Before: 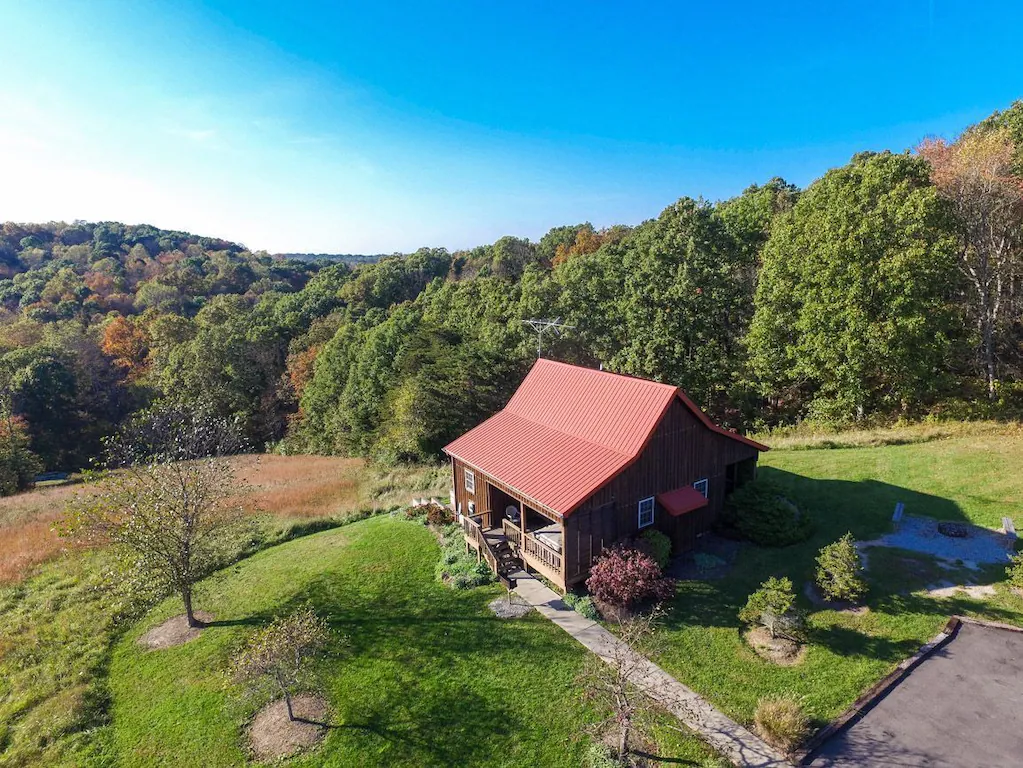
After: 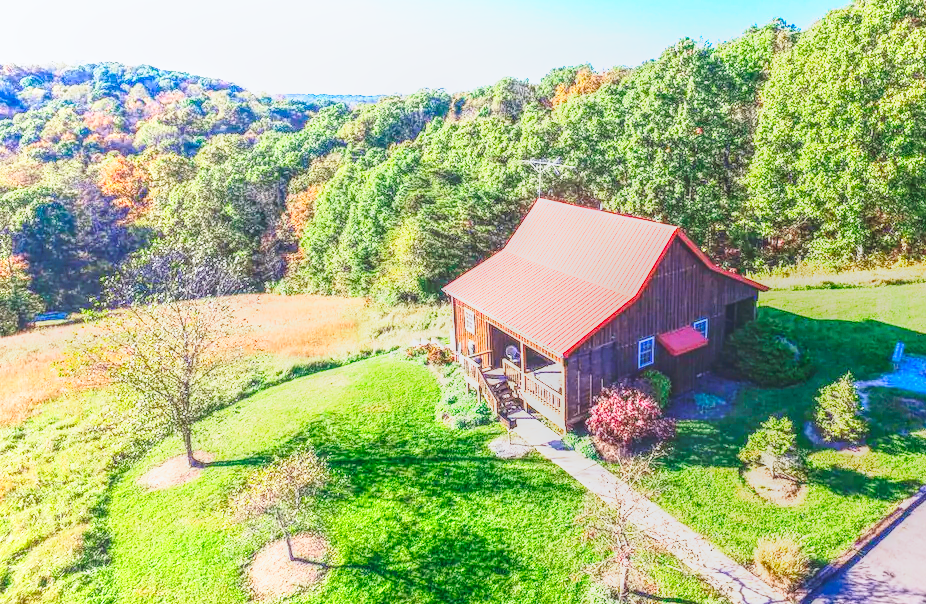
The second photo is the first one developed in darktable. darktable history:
color balance rgb: perceptual saturation grading › global saturation -0.31%, global vibrance -8%, contrast -13%, saturation formula JzAzBz (2021)
exposure: exposure 0.6 EV, compensate highlight preservation false
shadows and highlights: shadows -62.32, white point adjustment -5.22, highlights 61.59
base curve: curves: ch0 [(0, 0) (0.026, 0.03) (0.109, 0.232) (0.351, 0.748) (0.669, 0.968) (1, 1)], preserve colors none
tone curve: curves: ch0 [(0, 0.045) (0.155, 0.169) (0.46, 0.466) (0.751, 0.788) (1, 0.961)]; ch1 [(0, 0) (0.43, 0.408) (0.472, 0.469) (0.505, 0.503) (0.553, 0.563) (0.592, 0.581) (0.631, 0.625) (1, 1)]; ch2 [(0, 0) (0.505, 0.495) (0.55, 0.557) (0.583, 0.573) (1, 1)], color space Lab, independent channels, preserve colors none
contrast brightness saturation: contrast 0.09, saturation 0.28
crop: top 20.916%, right 9.437%, bottom 0.316%
local contrast: highlights 20%, shadows 30%, detail 200%, midtone range 0.2
